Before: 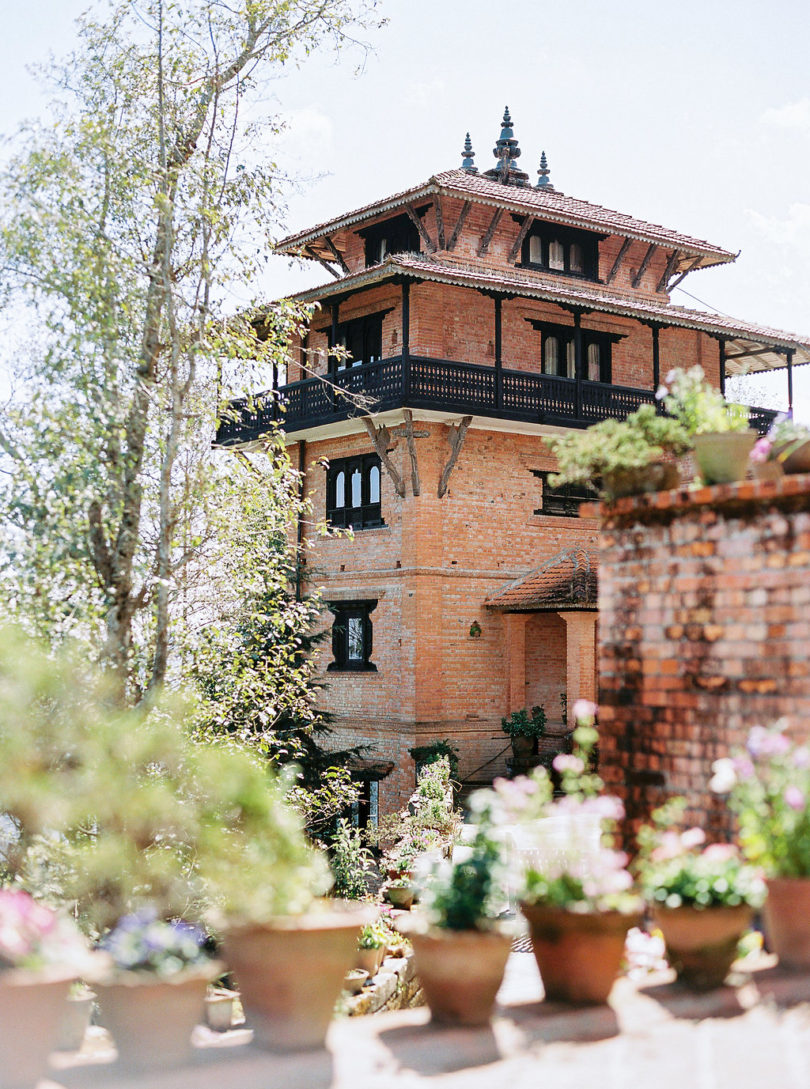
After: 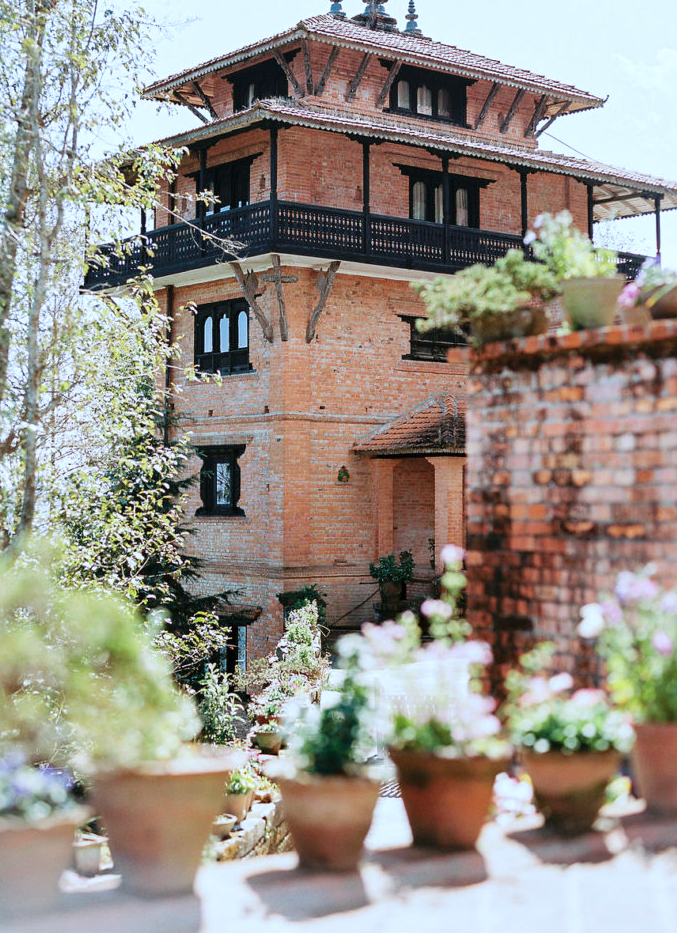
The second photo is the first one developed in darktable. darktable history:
crop: left 16.315%, top 14.246%
color correction: highlights a* -4.18, highlights b* -10.81
